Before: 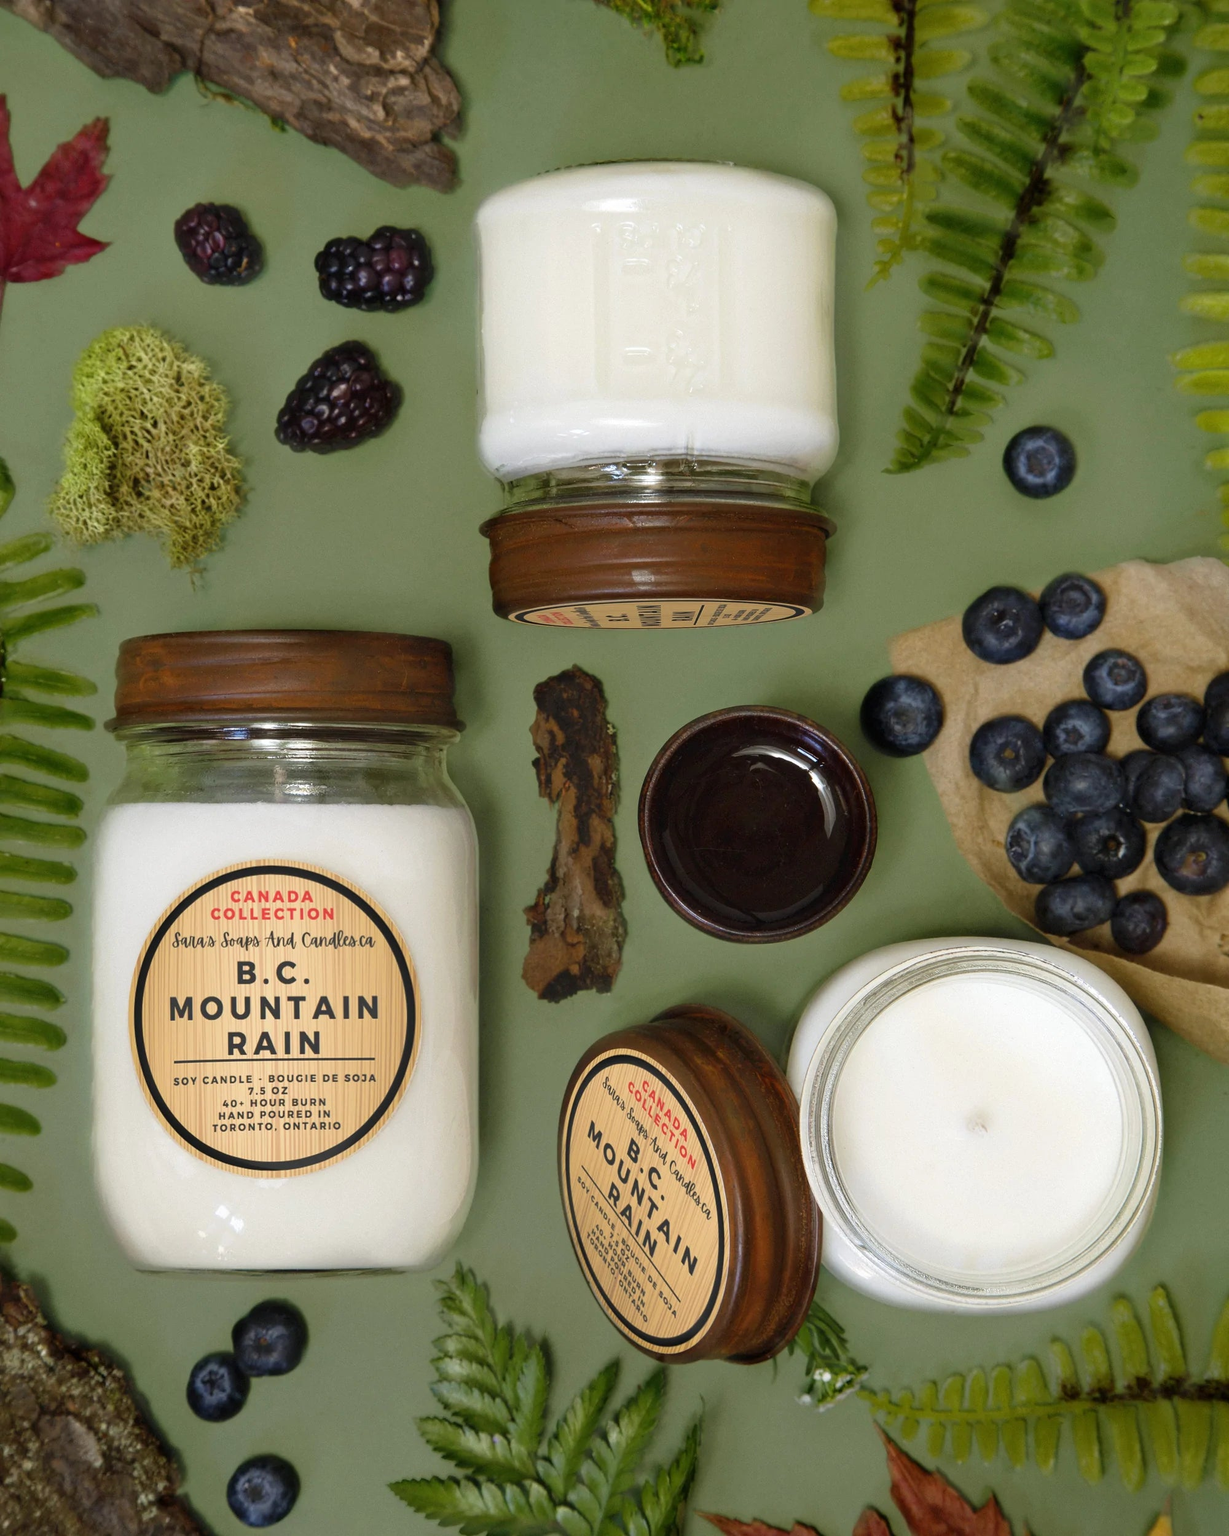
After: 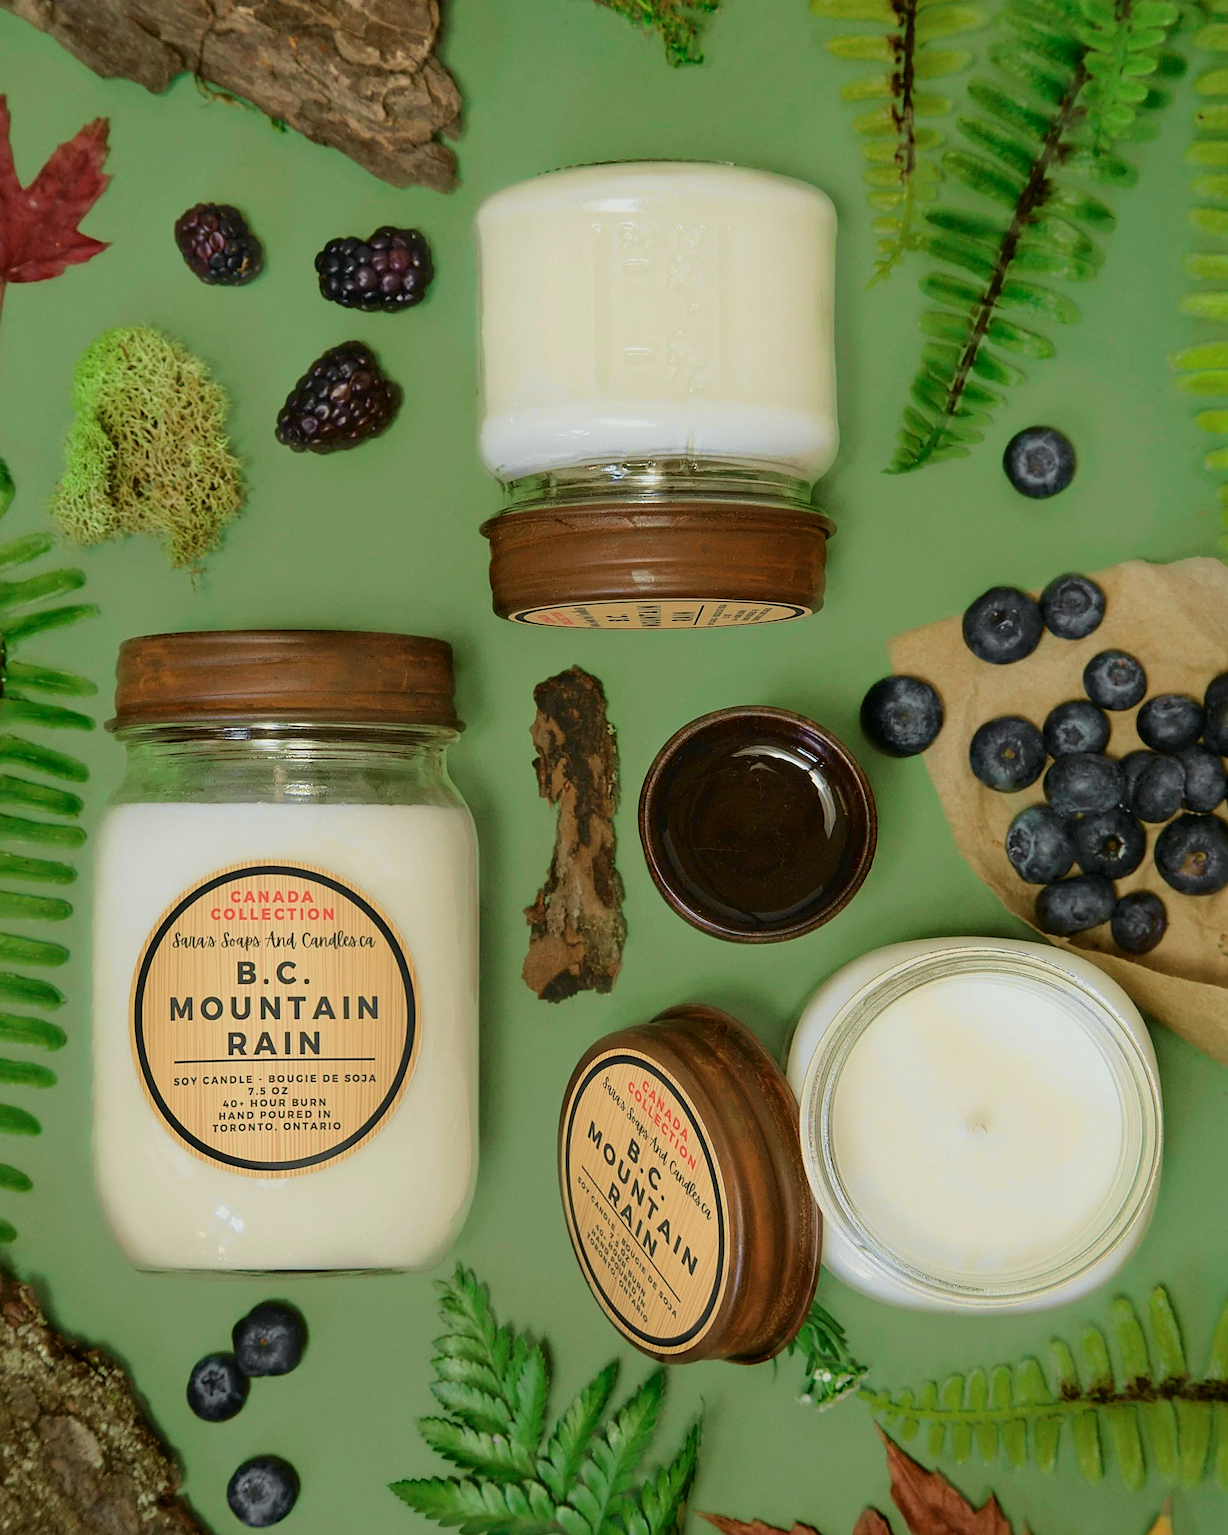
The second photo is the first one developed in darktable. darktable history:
tone curve: curves: ch0 [(0, 0) (0.402, 0.473) (0.673, 0.68) (0.899, 0.832) (0.999, 0.903)]; ch1 [(0, 0) (0.379, 0.262) (0.464, 0.425) (0.498, 0.49) (0.507, 0.5) (0.53, 0.532) (0.582, 0.583) (0.68, 0.672) (0.791, 0.748) (1, 0.896)]; ch2 [(0, 0) (0.199, 0.414) (0.438, 0.49) (0.496, 0.501) (0.515, 0.546) (0.577, 0.605) (0.632, 0.649) (0.717, 0.727) (0.845, 0.855) (0.998, 0.977)], color space Lab, independent channels, preserve colors none
exposure: exposure -0.04 EV, compensate highlight preservation false
sharpen: on, module defaults
